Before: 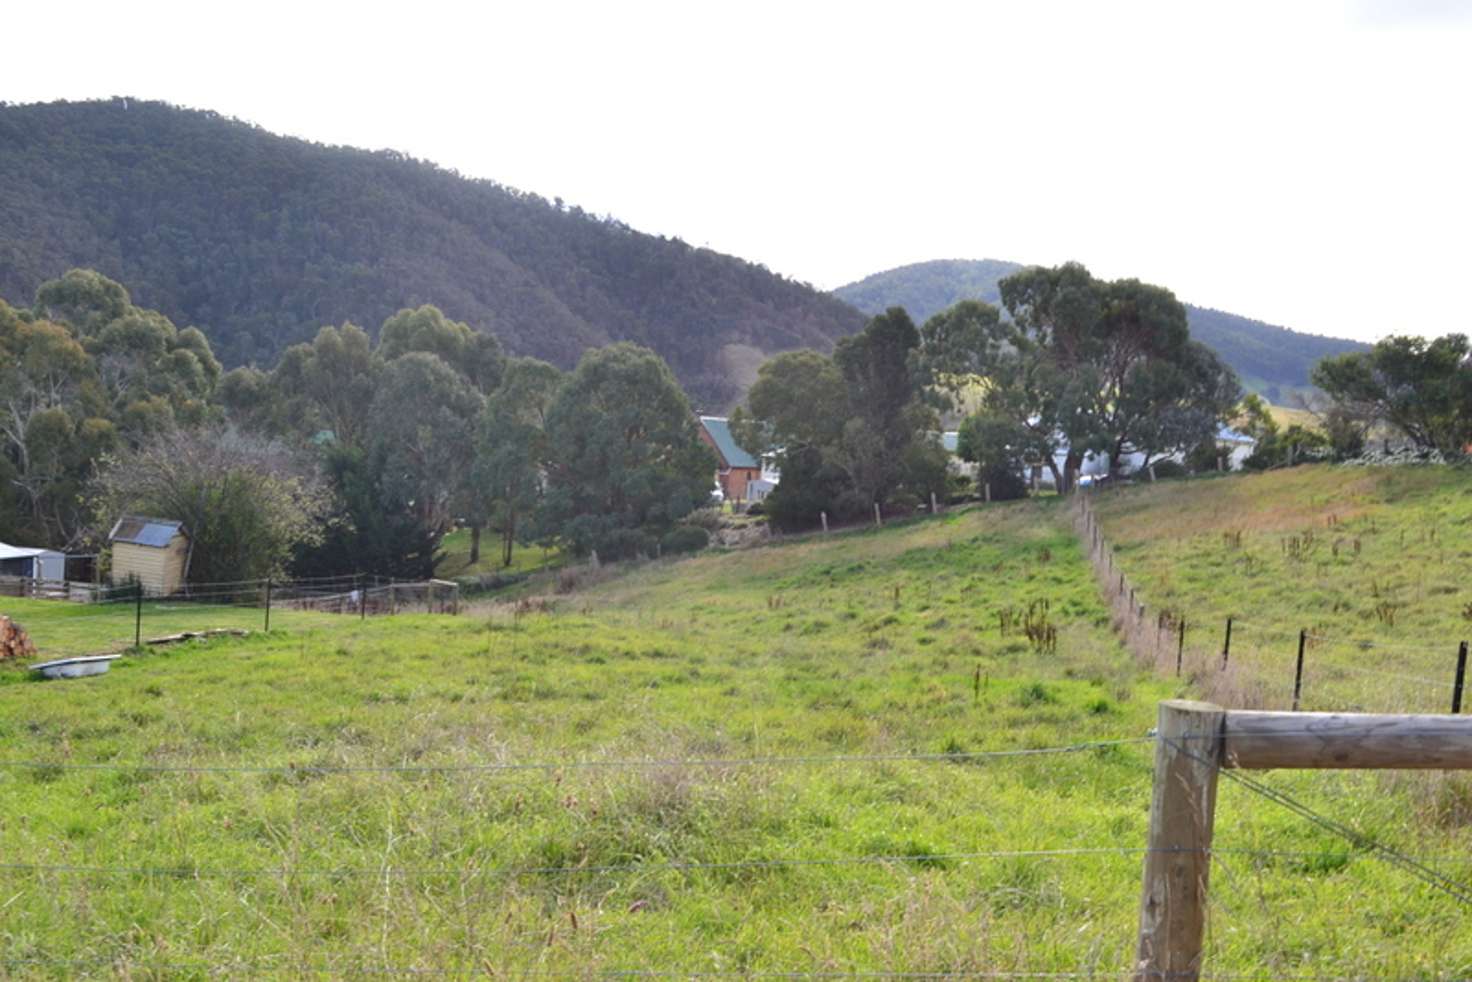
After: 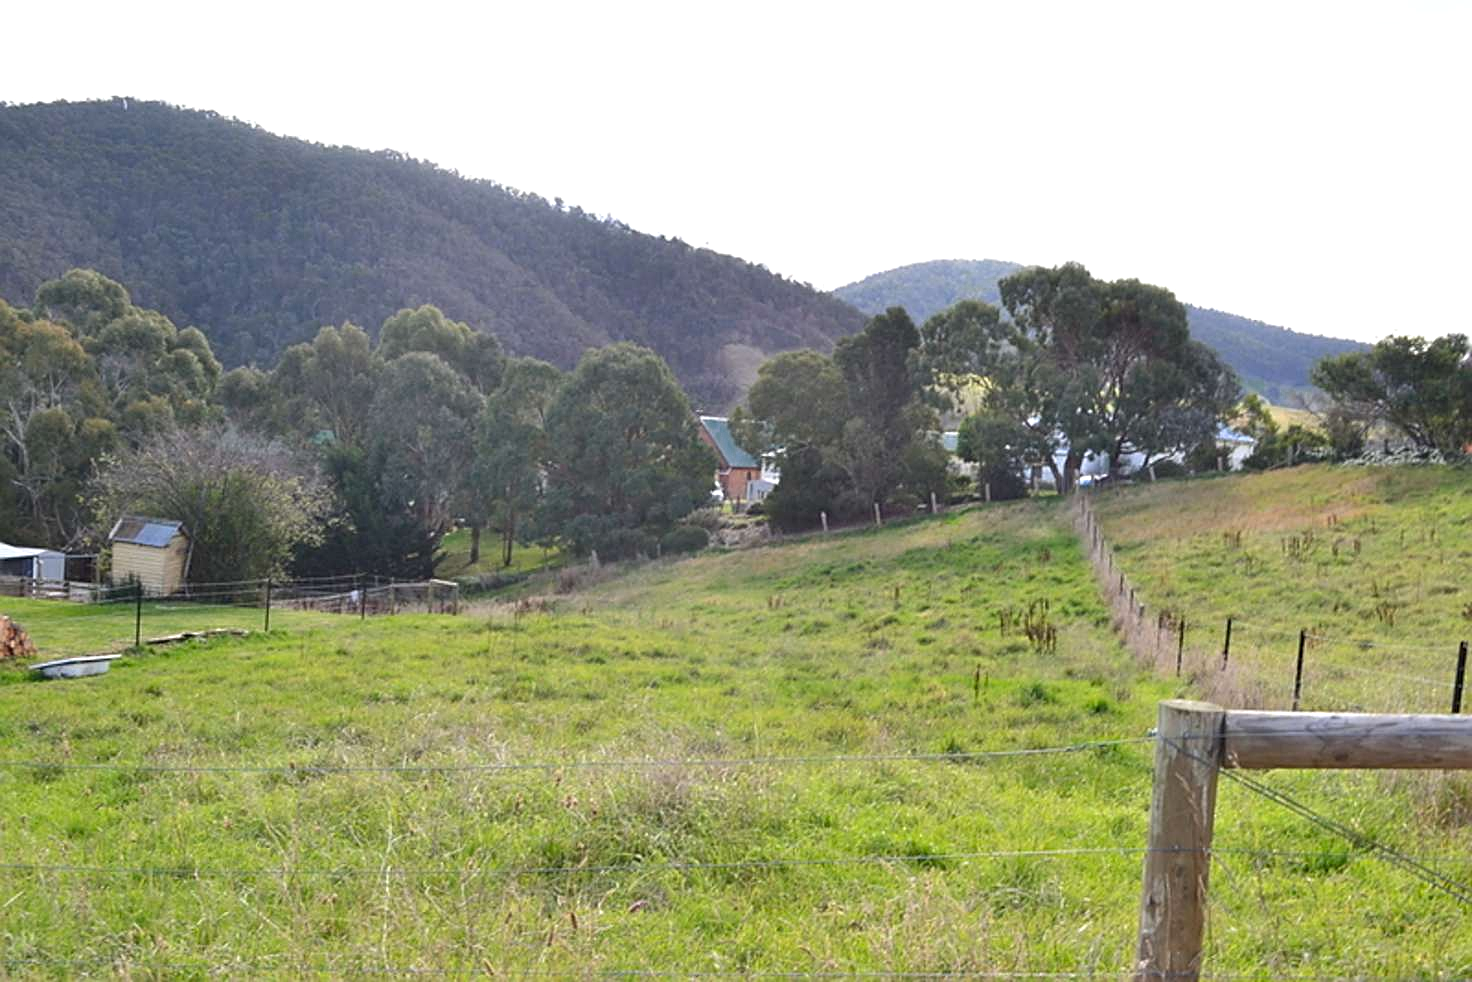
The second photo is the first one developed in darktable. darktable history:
color zones: curves: ch0 [(0.25, 0.5) (0.636, 0.25) (0.75, 0.5)]
sharpen: on, module defaults
exposure: black level correction 0.001, exposure 0.191 EV, compensate highlight preservation false
